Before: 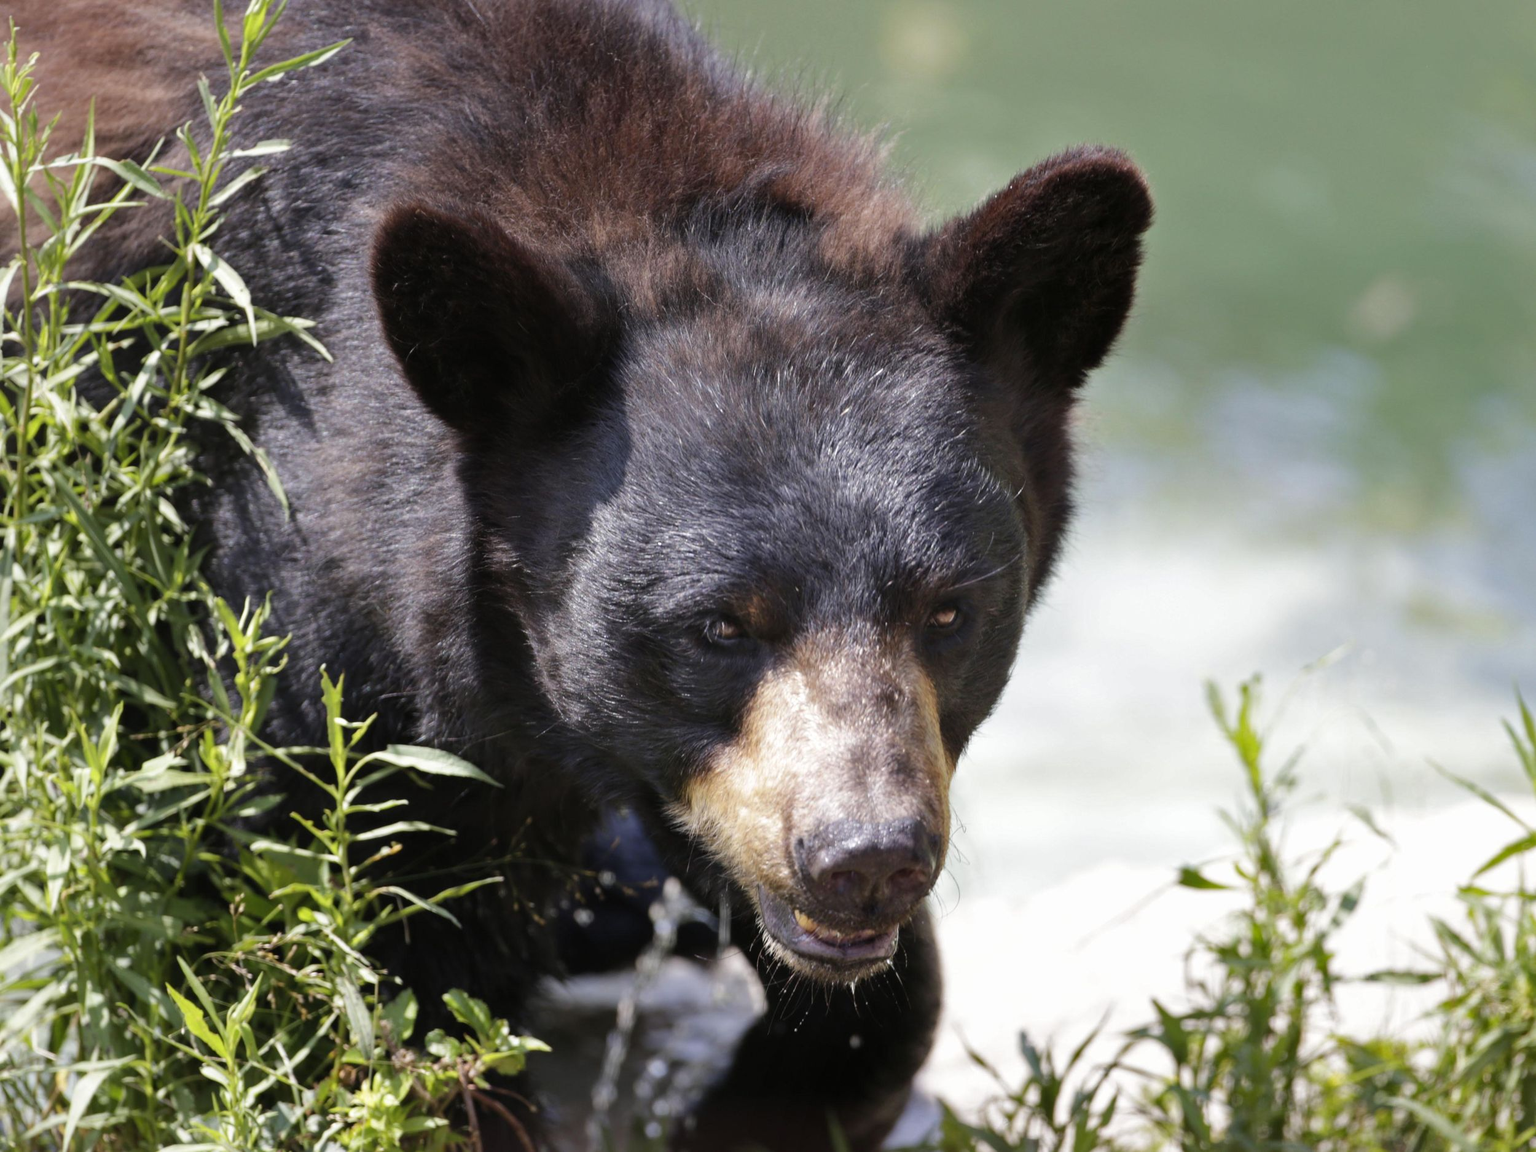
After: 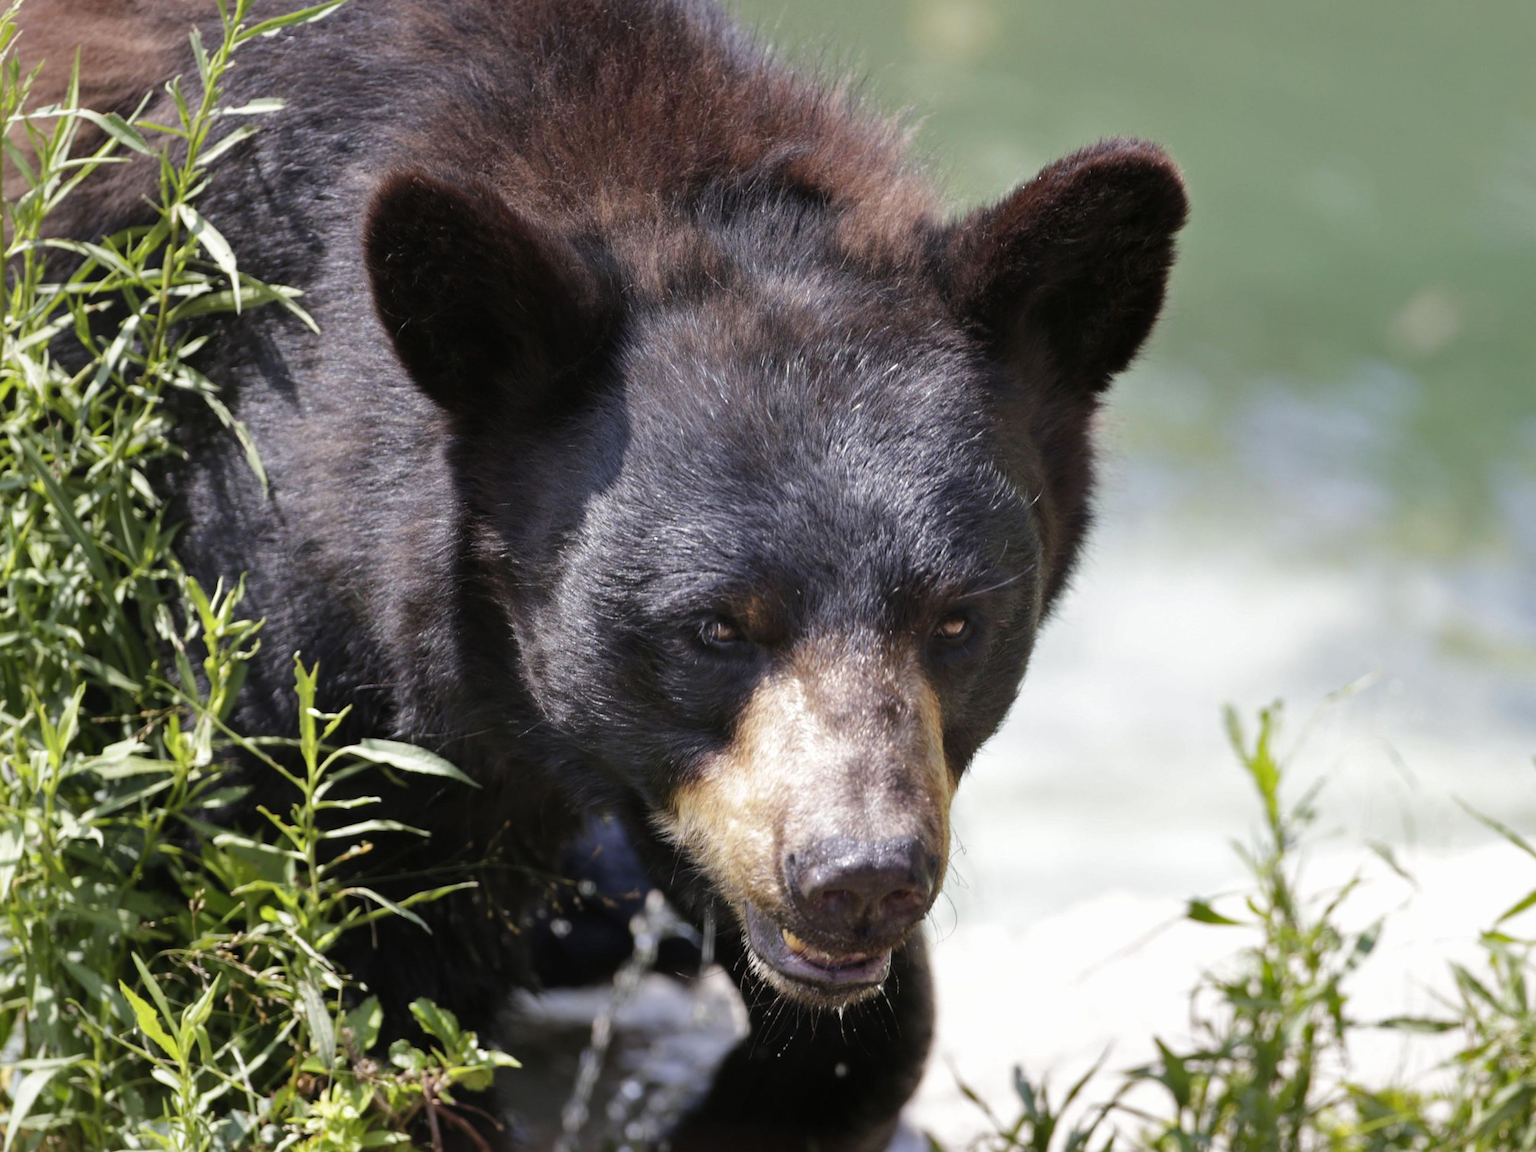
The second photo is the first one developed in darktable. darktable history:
crop and rotate: angle -2.24°
